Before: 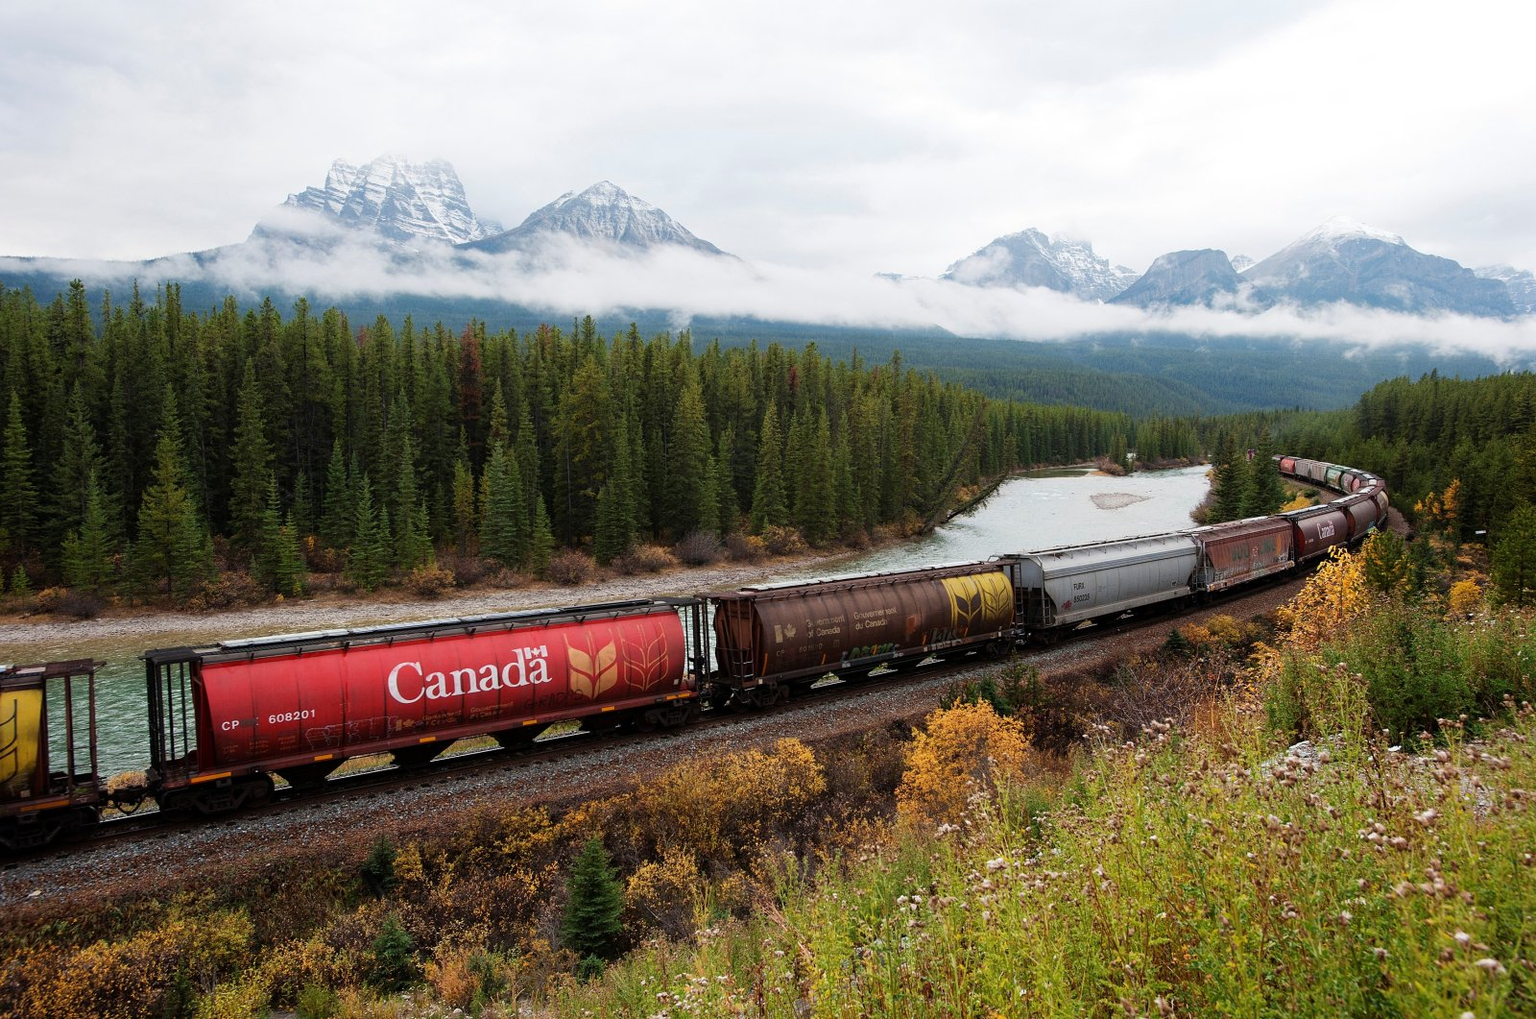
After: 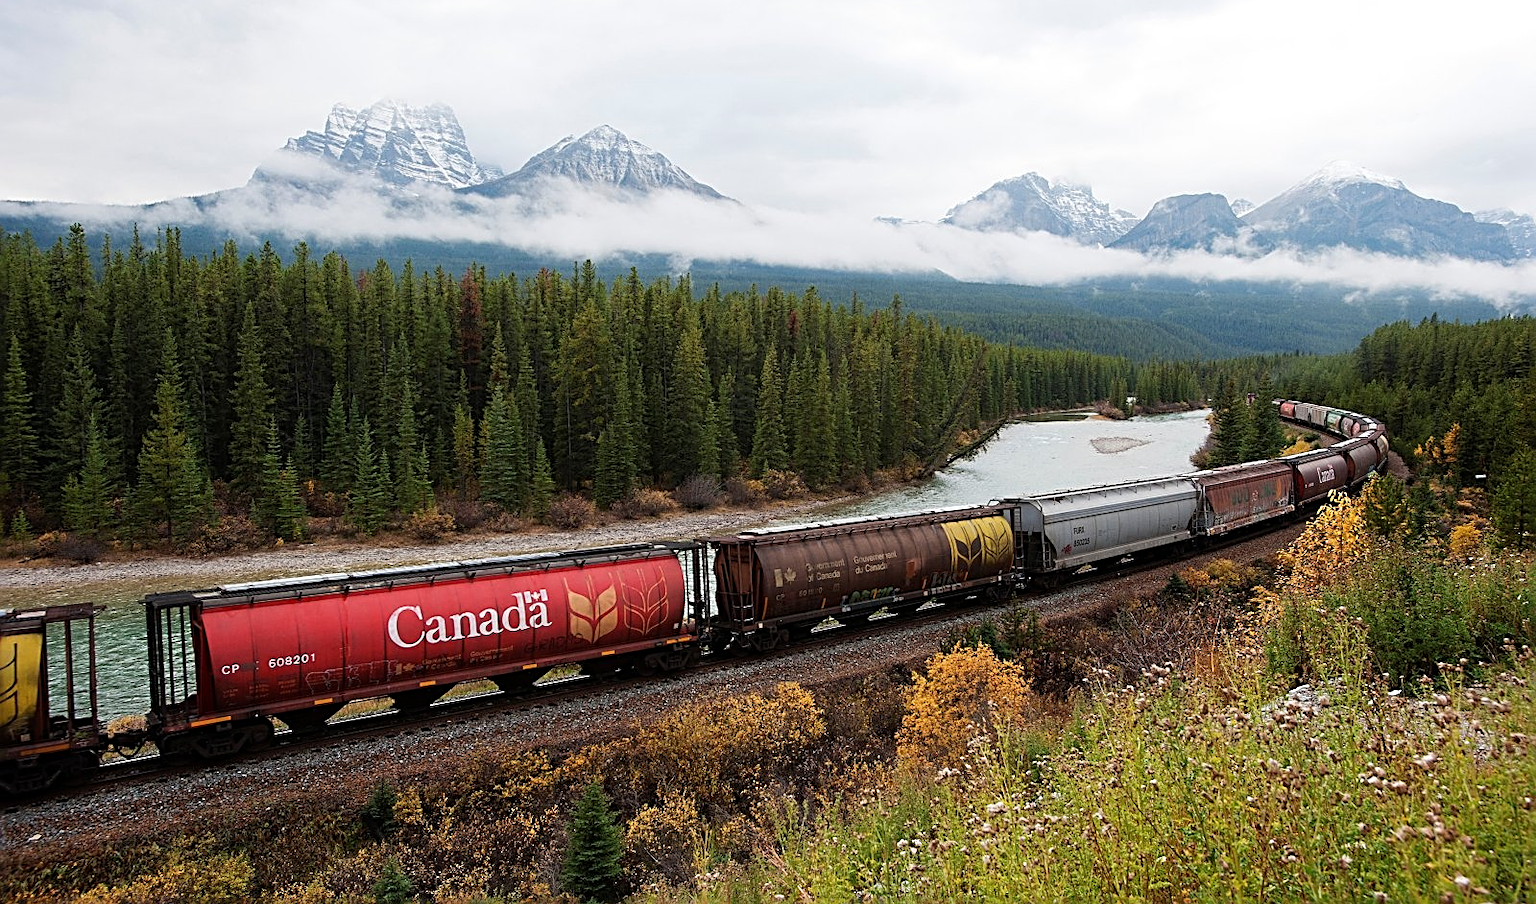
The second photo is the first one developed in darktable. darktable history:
crop and rotate: top 5.467%, bottom 5.684%
sharpen: radius 2.611, amount 0.696
